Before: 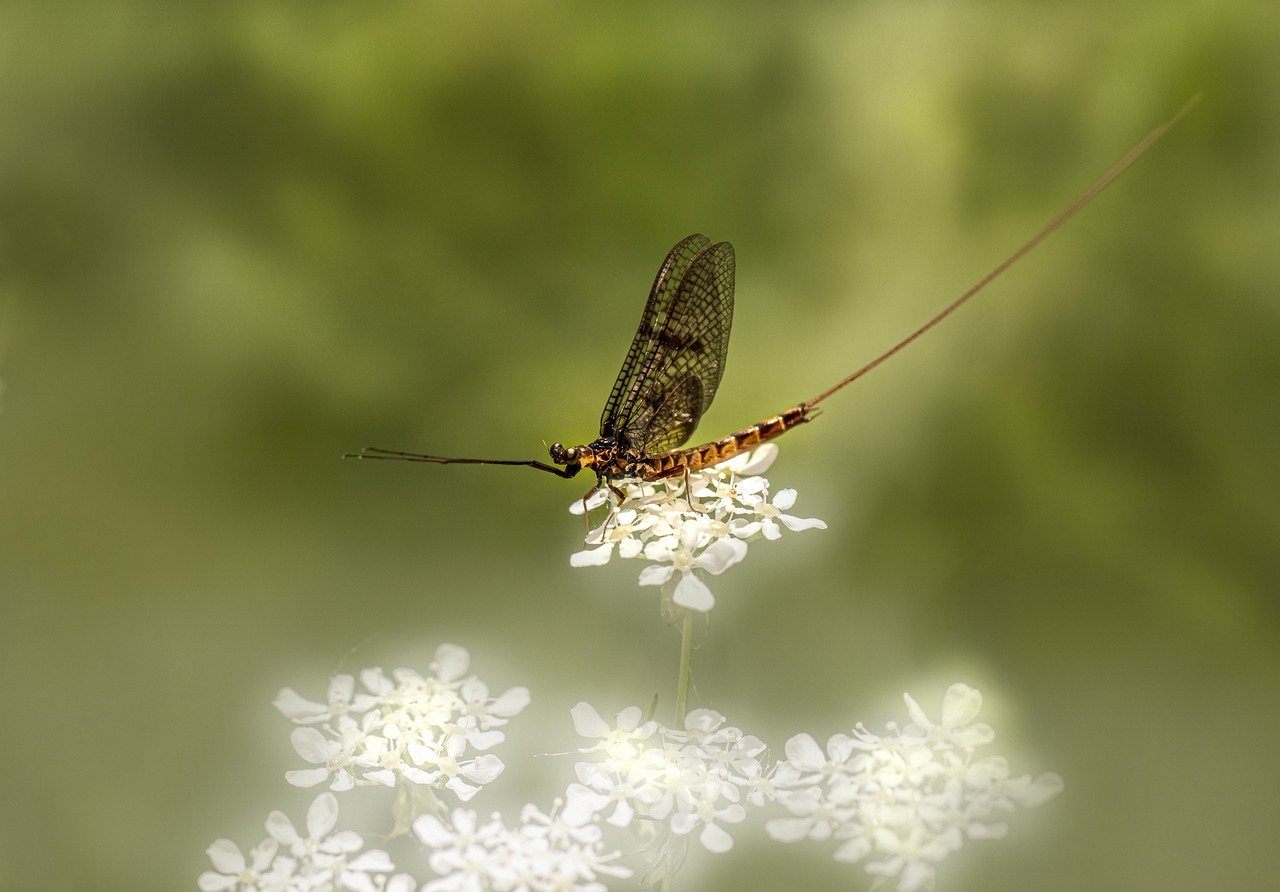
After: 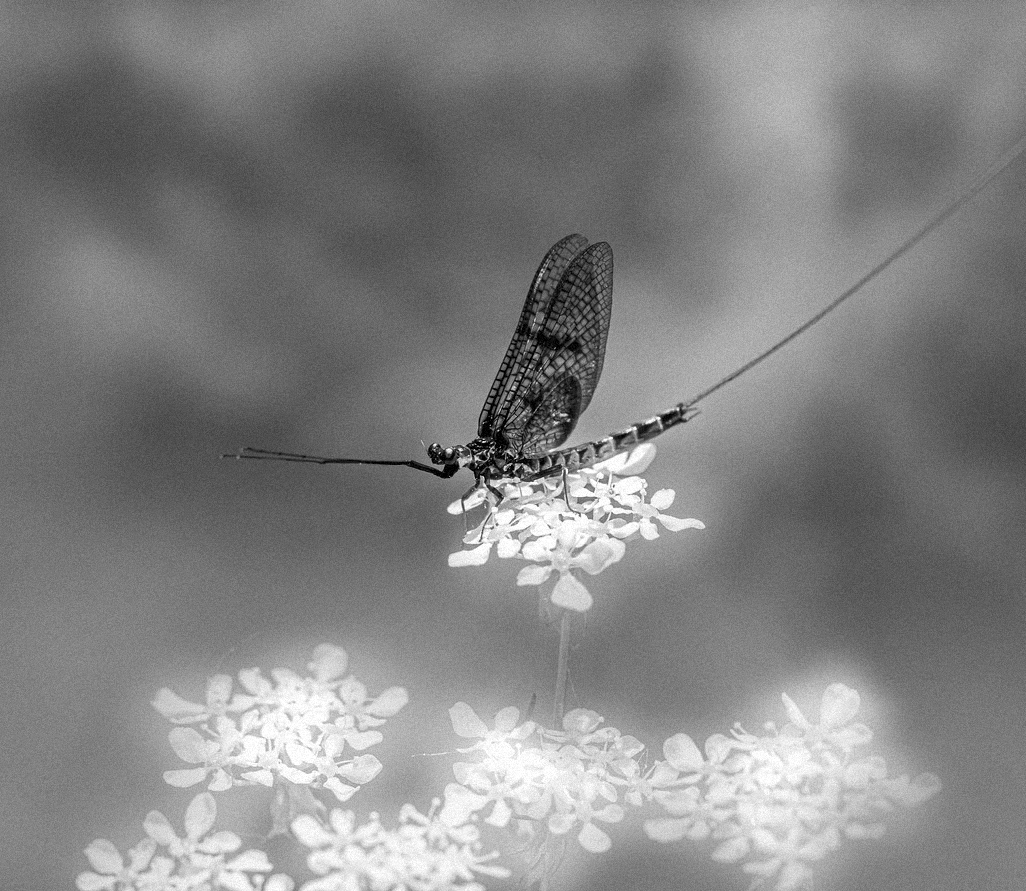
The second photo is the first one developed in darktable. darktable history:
color balance rgb: linear chroma grading › global chroma -16.06%, perceptual saturation grading › global saturation -32.85%, global vibrance -23.56%
crop and rotate: left 9.597%, right 10.195%
monochrome: on, module defaults
shadows and highlights: soften with gaussian
grain: mid-tones bias 0%
